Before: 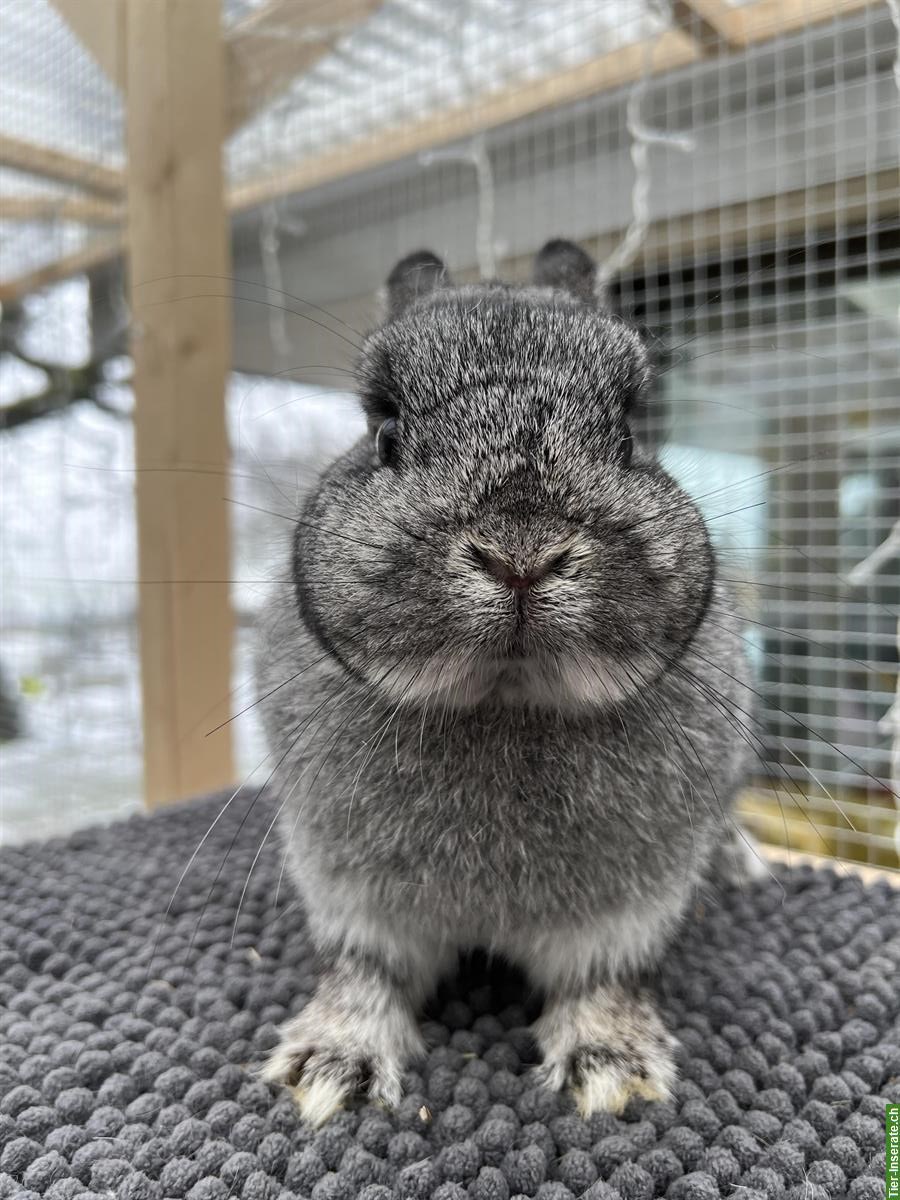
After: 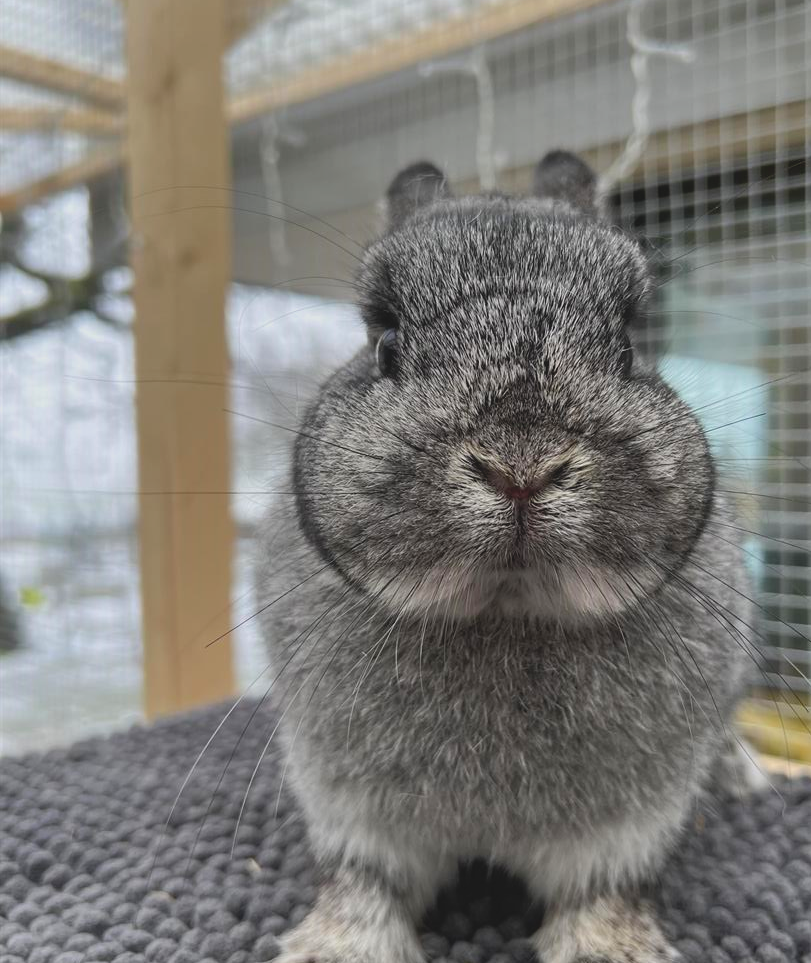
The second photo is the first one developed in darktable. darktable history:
contrast brightness saturation: contrast -0.182, saturation 0.188
crop: top 7.494%, right 9.877%, bottom 12.063%
